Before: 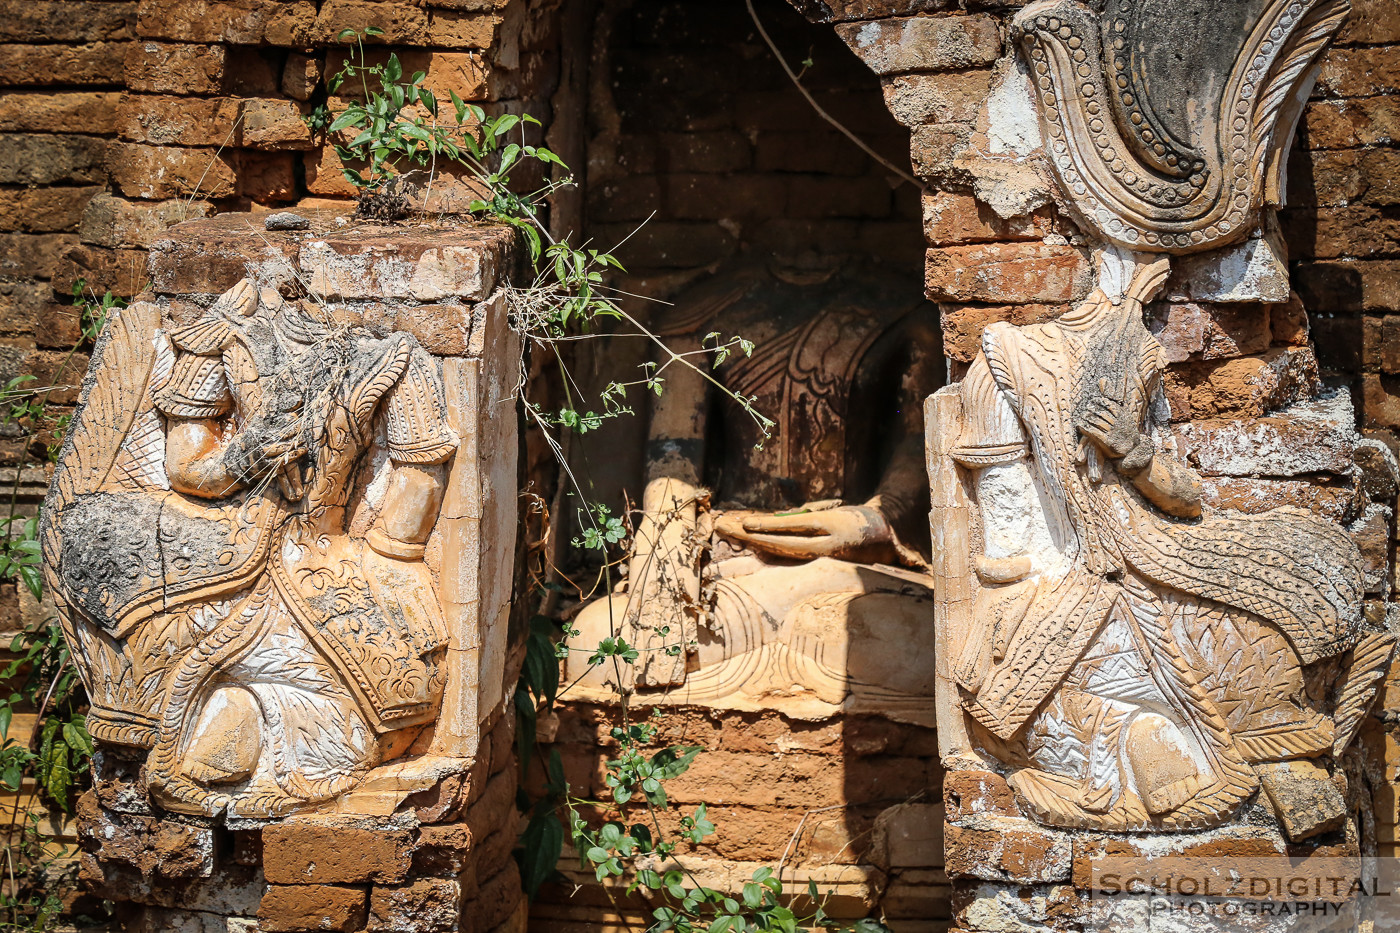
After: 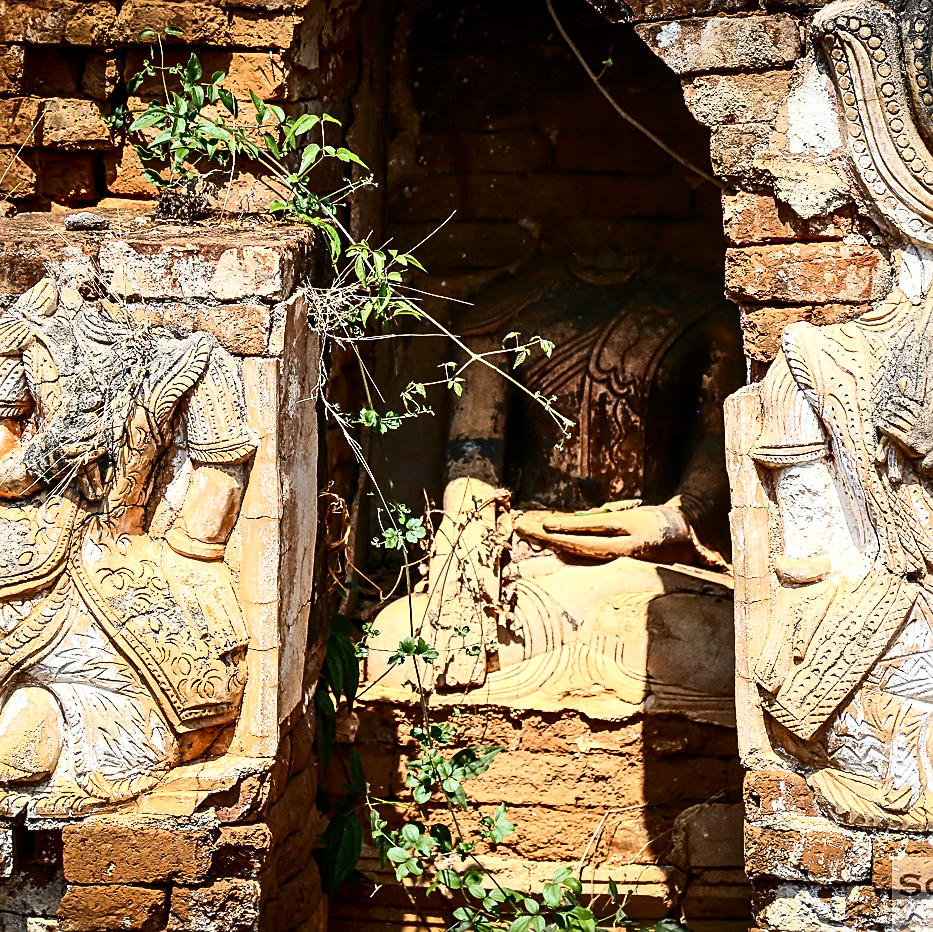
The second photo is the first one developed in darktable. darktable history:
crop and rotate: left 14.419%, right 18.918%
local contrast: highlights 104%, shadows 97%, detail 119%, midtone range 0.2
sharpen: on, module defaults
contrast brightness saturation: contrast 0.401, brightness 0.099, saturation 0.205
